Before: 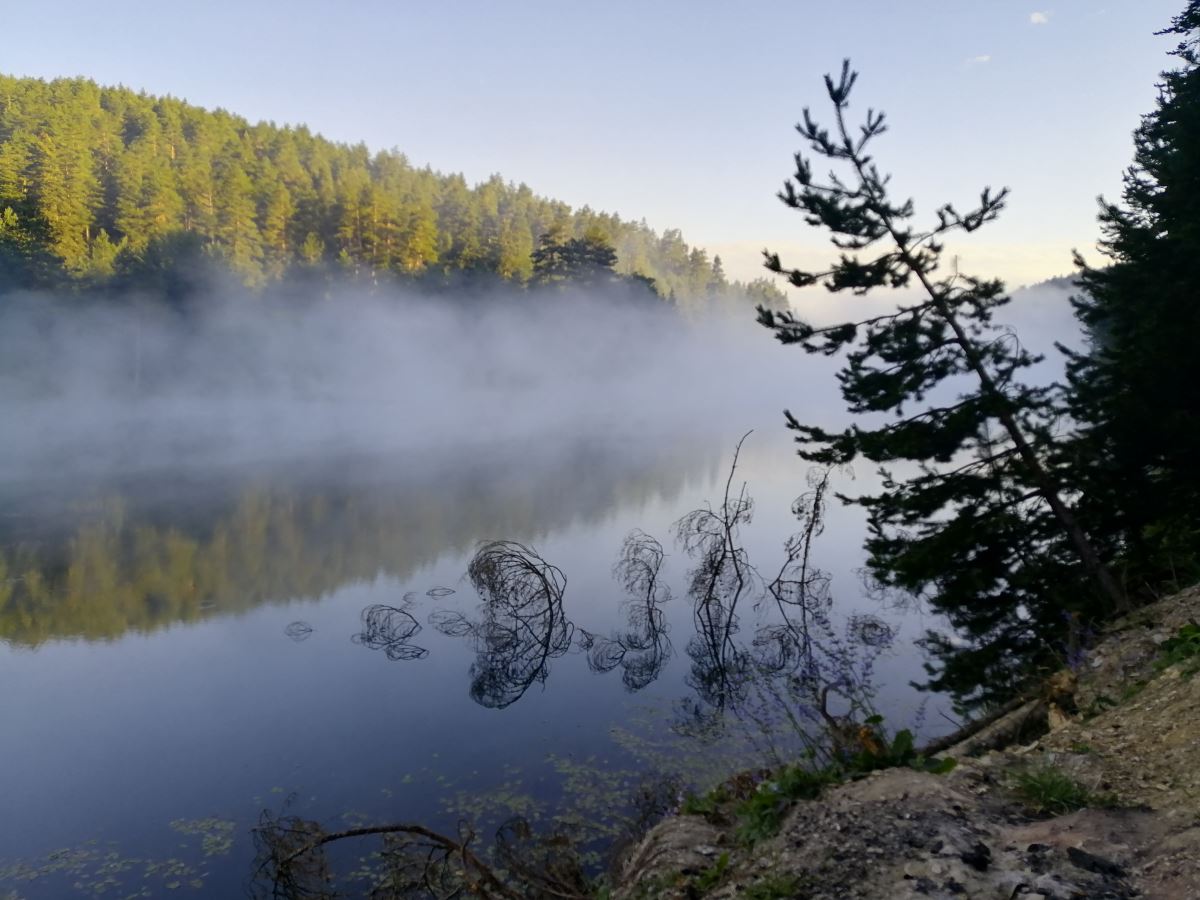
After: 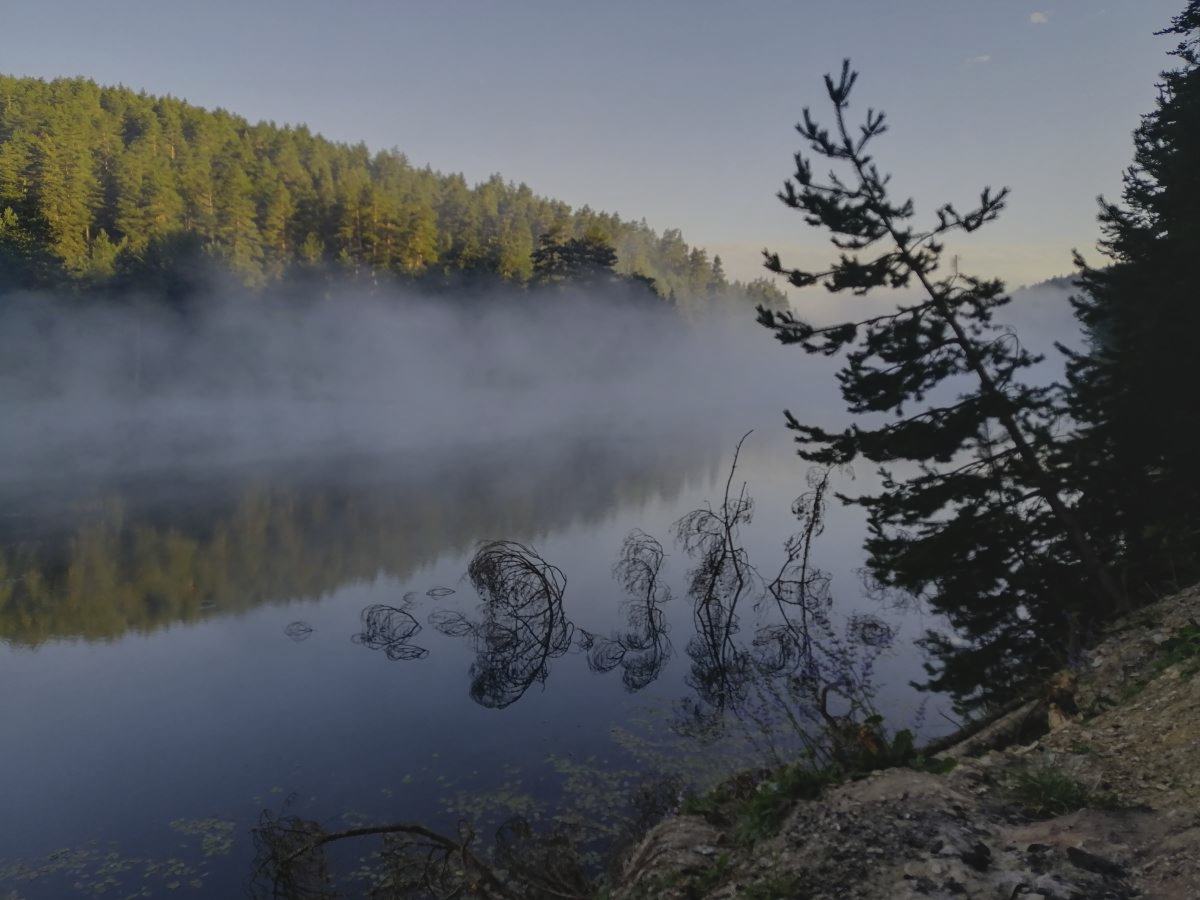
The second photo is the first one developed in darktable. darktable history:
exposure: black level correction -0.018, exposure -1.105 EV, compensate highlight preservation false
shadows and highlights: shadows 30.23
local contrast: on, module defaults
